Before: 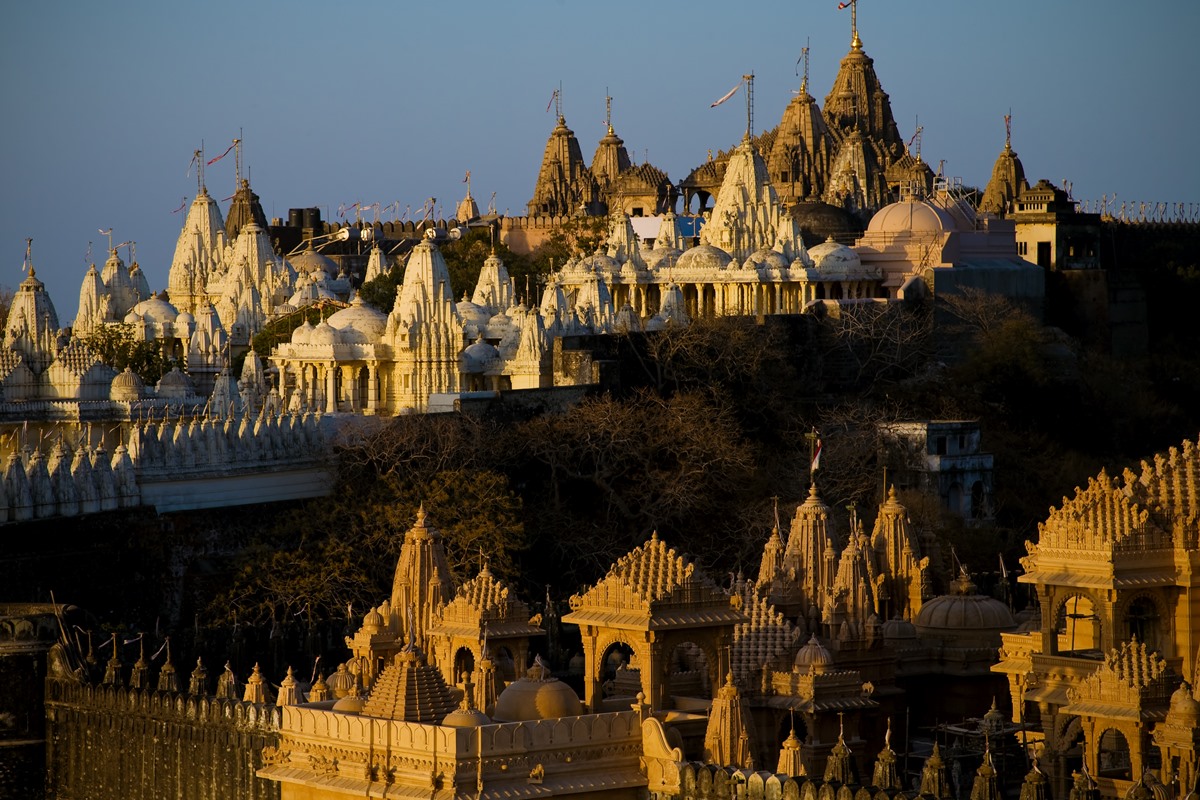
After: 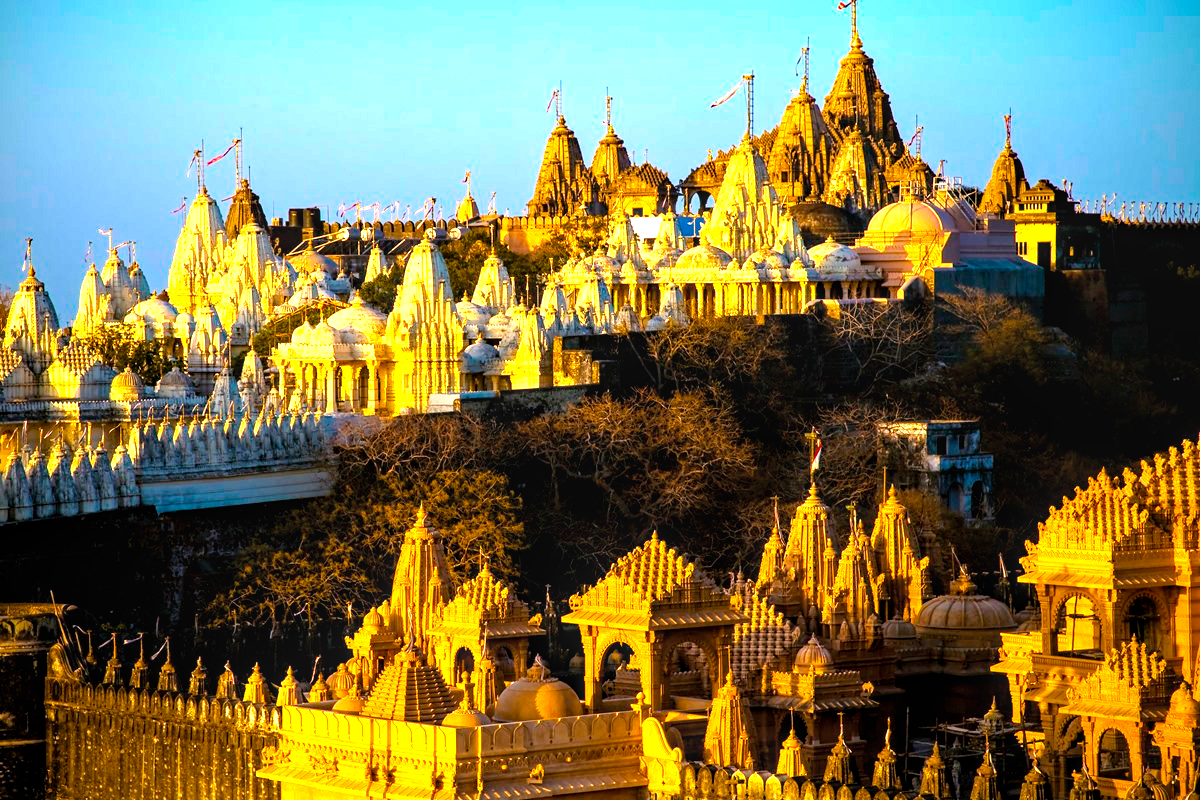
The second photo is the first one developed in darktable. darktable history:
exposure: exposure 0.654 EV, compensate exposure bias true, compensate highlight preservation false
haze removal: adaptive false
local contrast: on, module defaults
color balance rgb: perceptual saturation grading › global saturation 30.767%
